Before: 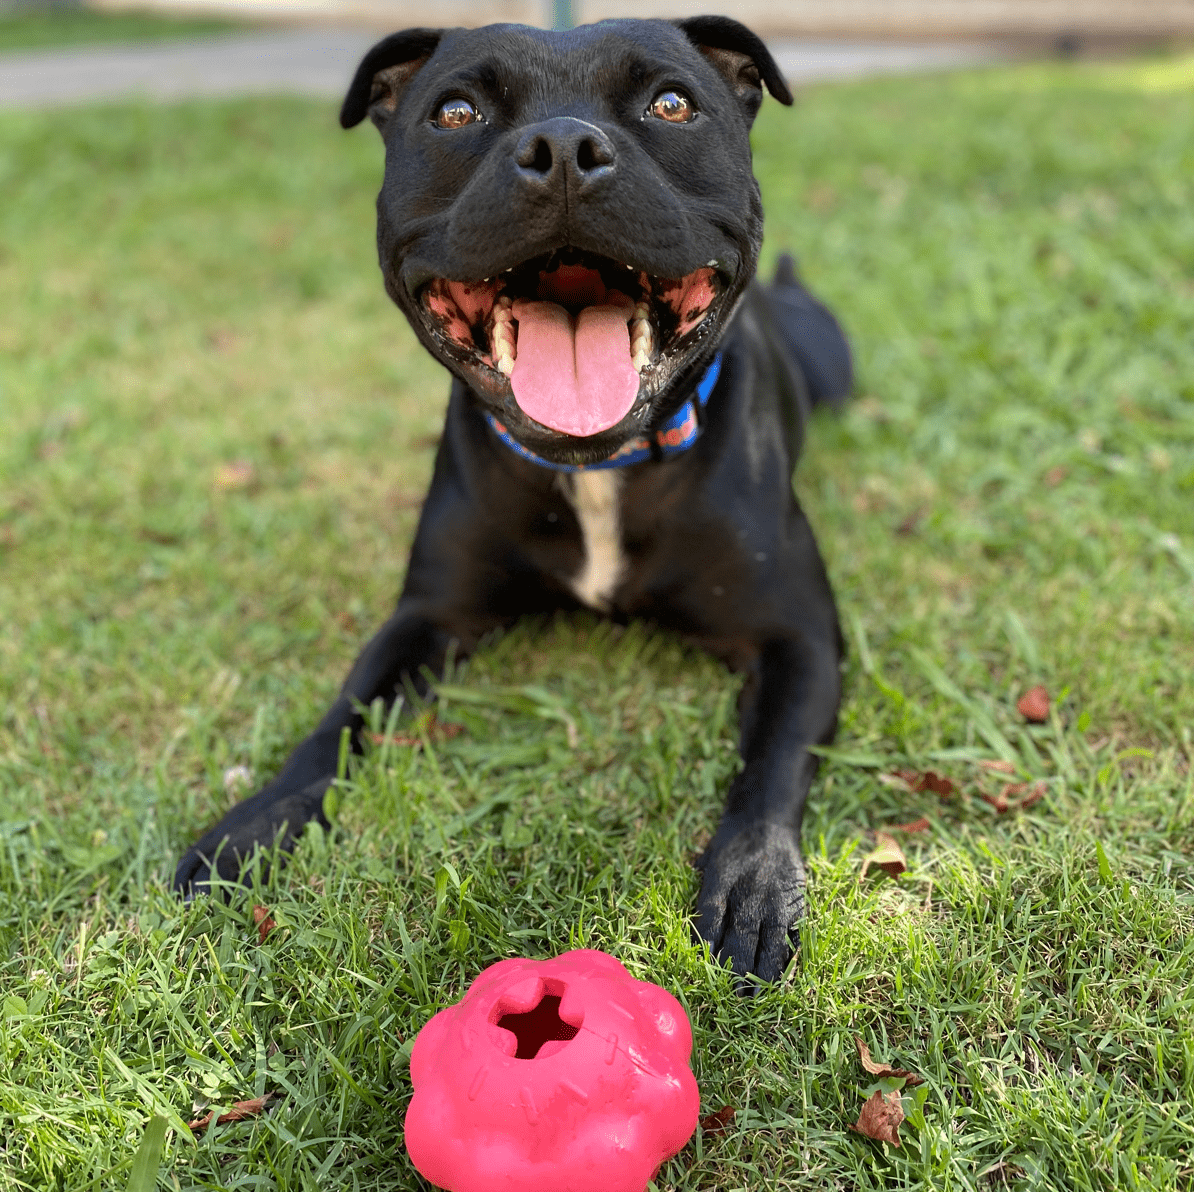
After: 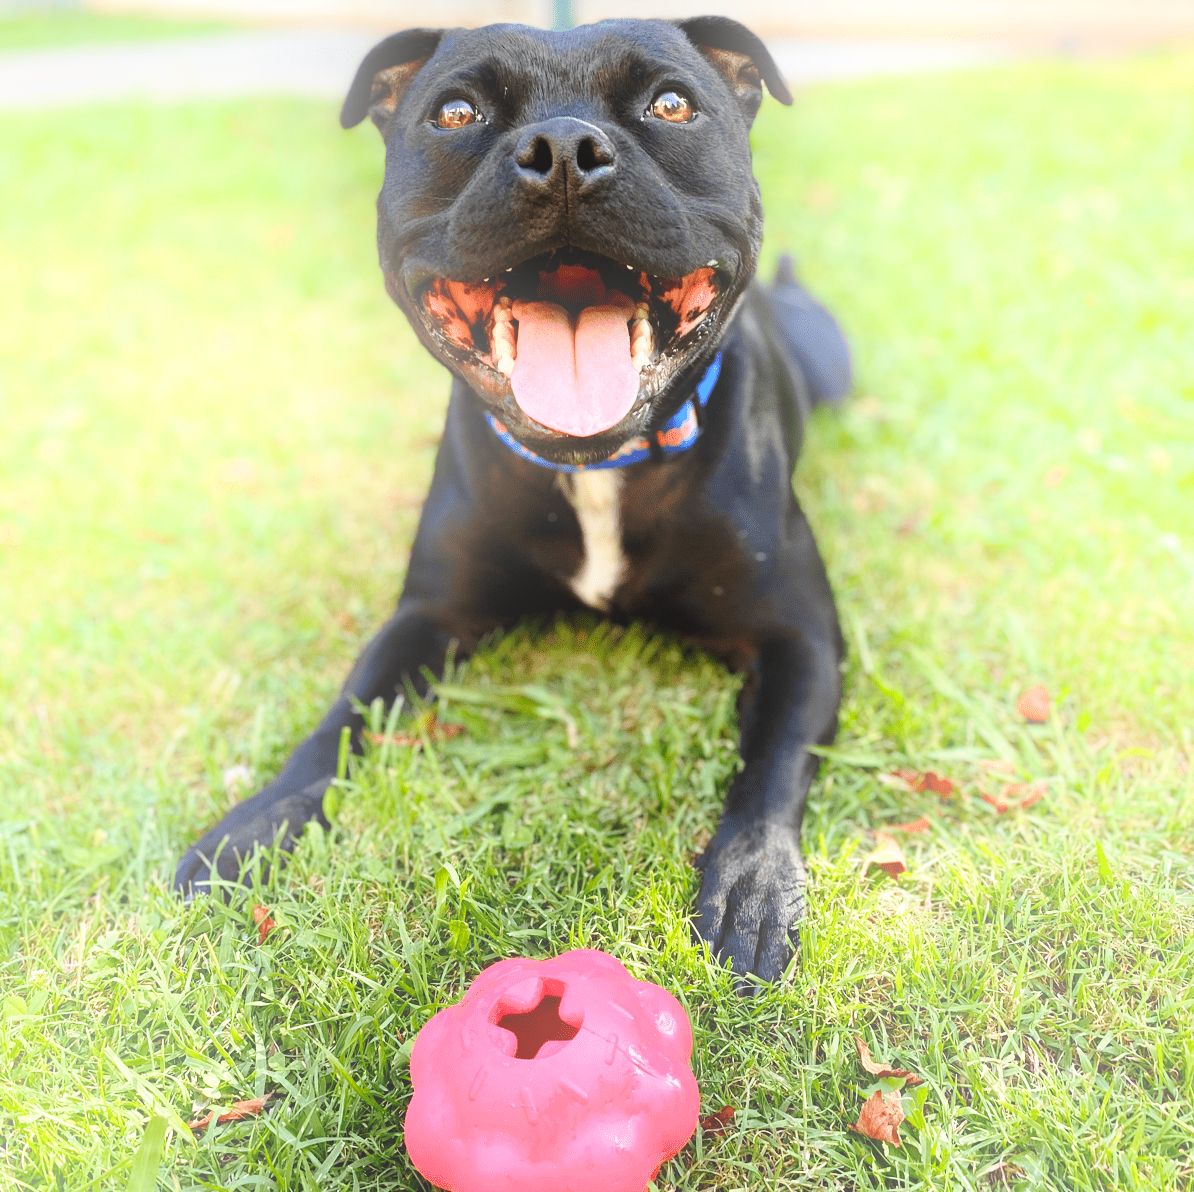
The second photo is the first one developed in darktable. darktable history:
bloom: on, module defaults
base curve: curves: ch0 [(0, 0) (0.028, 0.03) (0.121, 0.232) (0.46, 0.748) (0.859, 0.968) (1, 1)], preserve colors none
